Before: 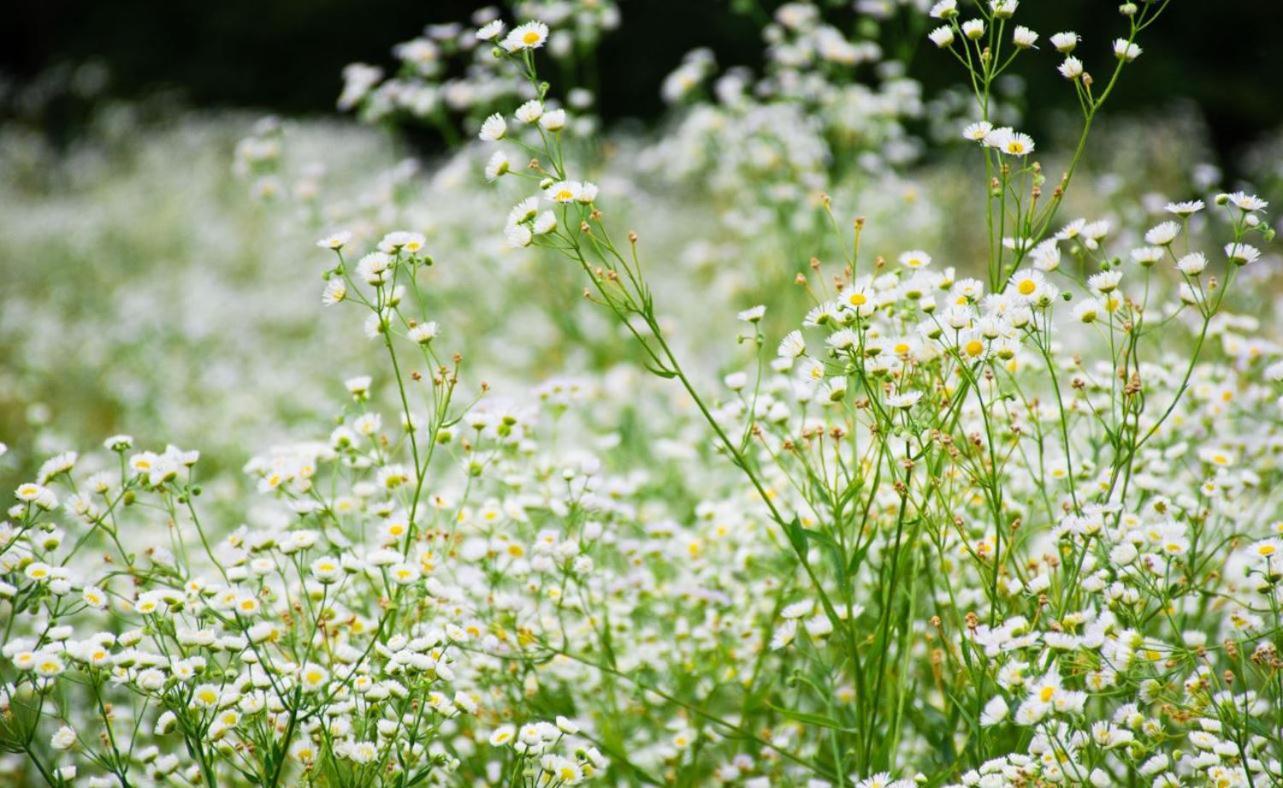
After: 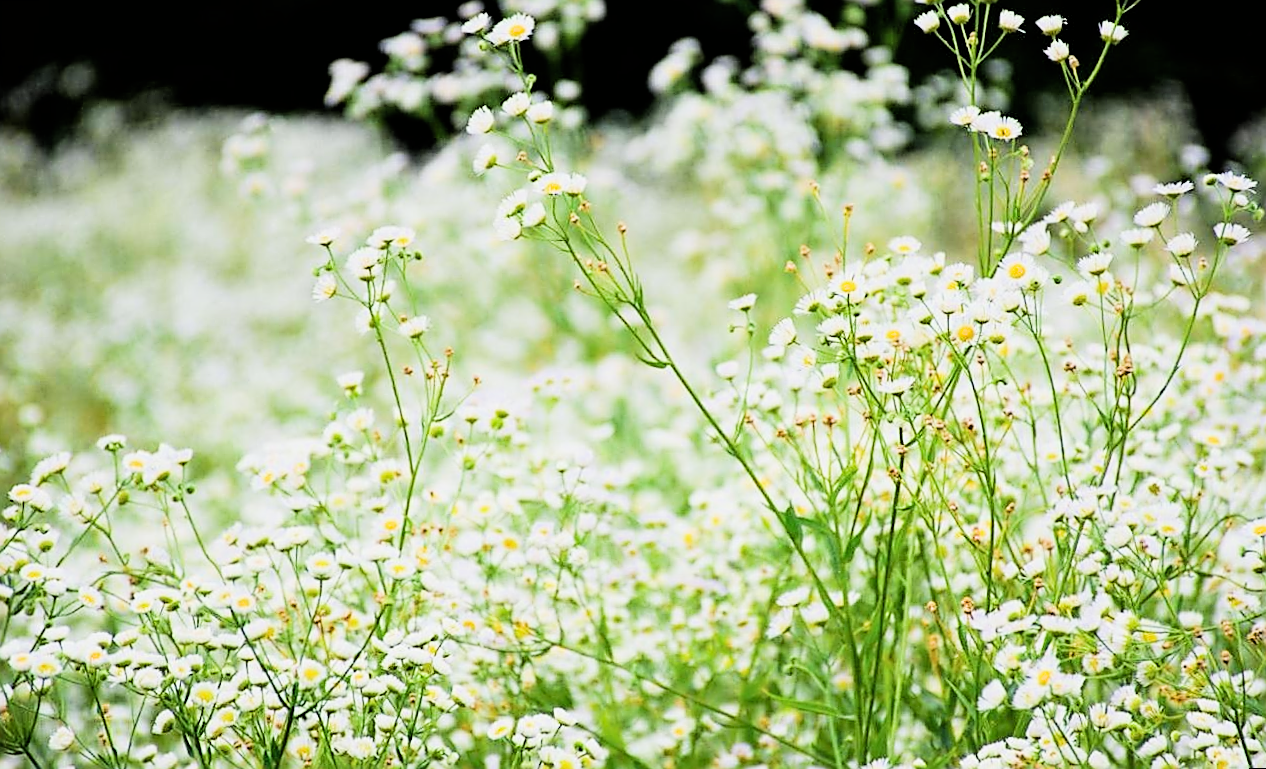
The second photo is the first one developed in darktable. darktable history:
filmic rgb: black relative exposure -5 EV, hardness 2.88, contrast 1.3
rotate and perspective: rotation -1°, crop left 0.011, crop right 0.989, crop top 0.025, crop bottom 0.975
exposure: black level correction 0, exposure 0.7 EV, compensate exposure bias true, compensate highlight preservation false
sharpen: radius 1.4, amount 1.25, threshold 0.7
